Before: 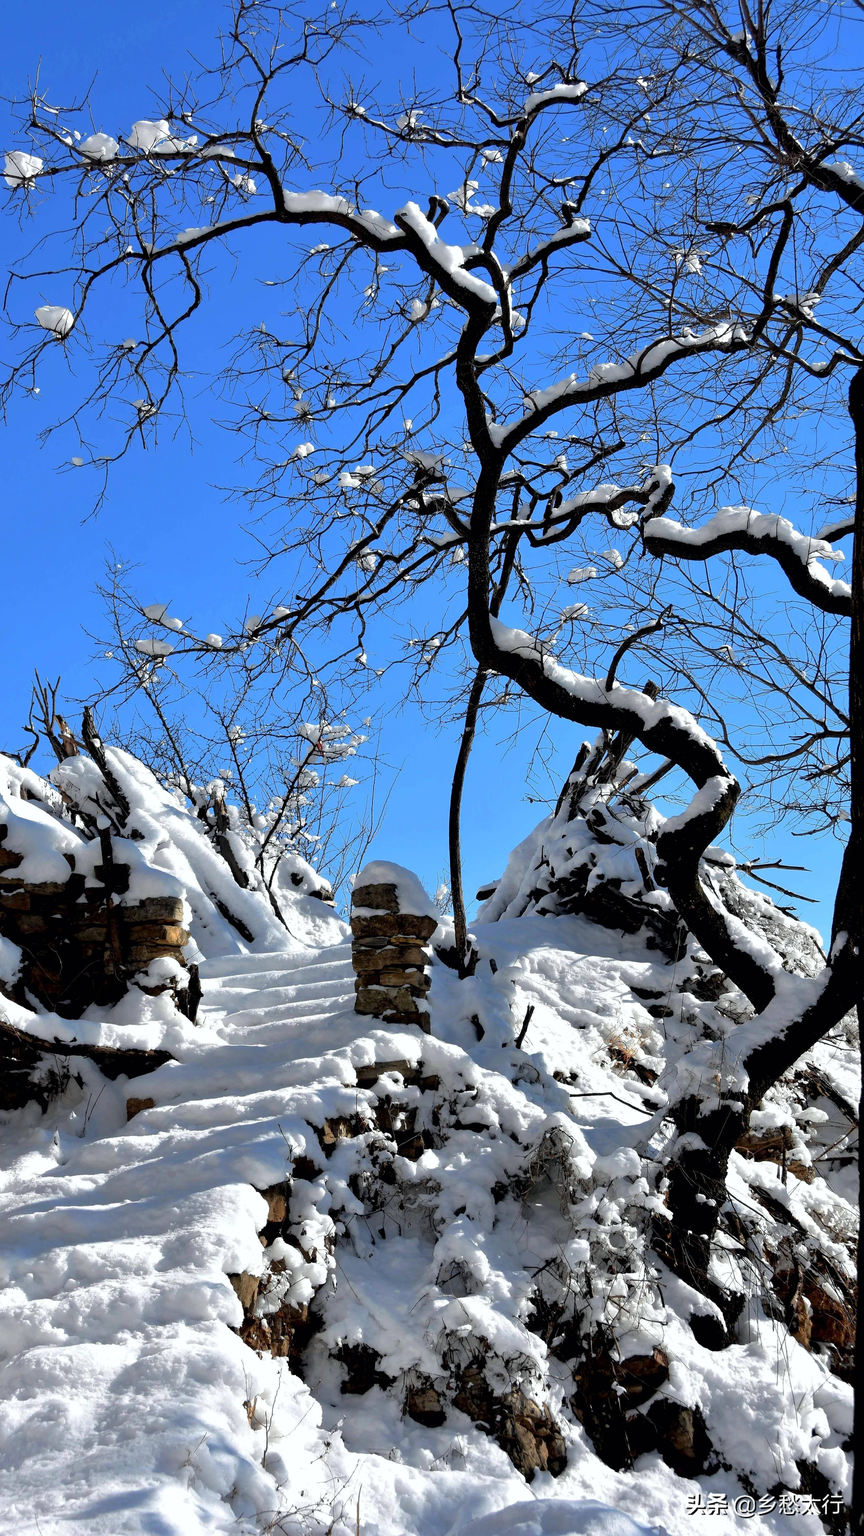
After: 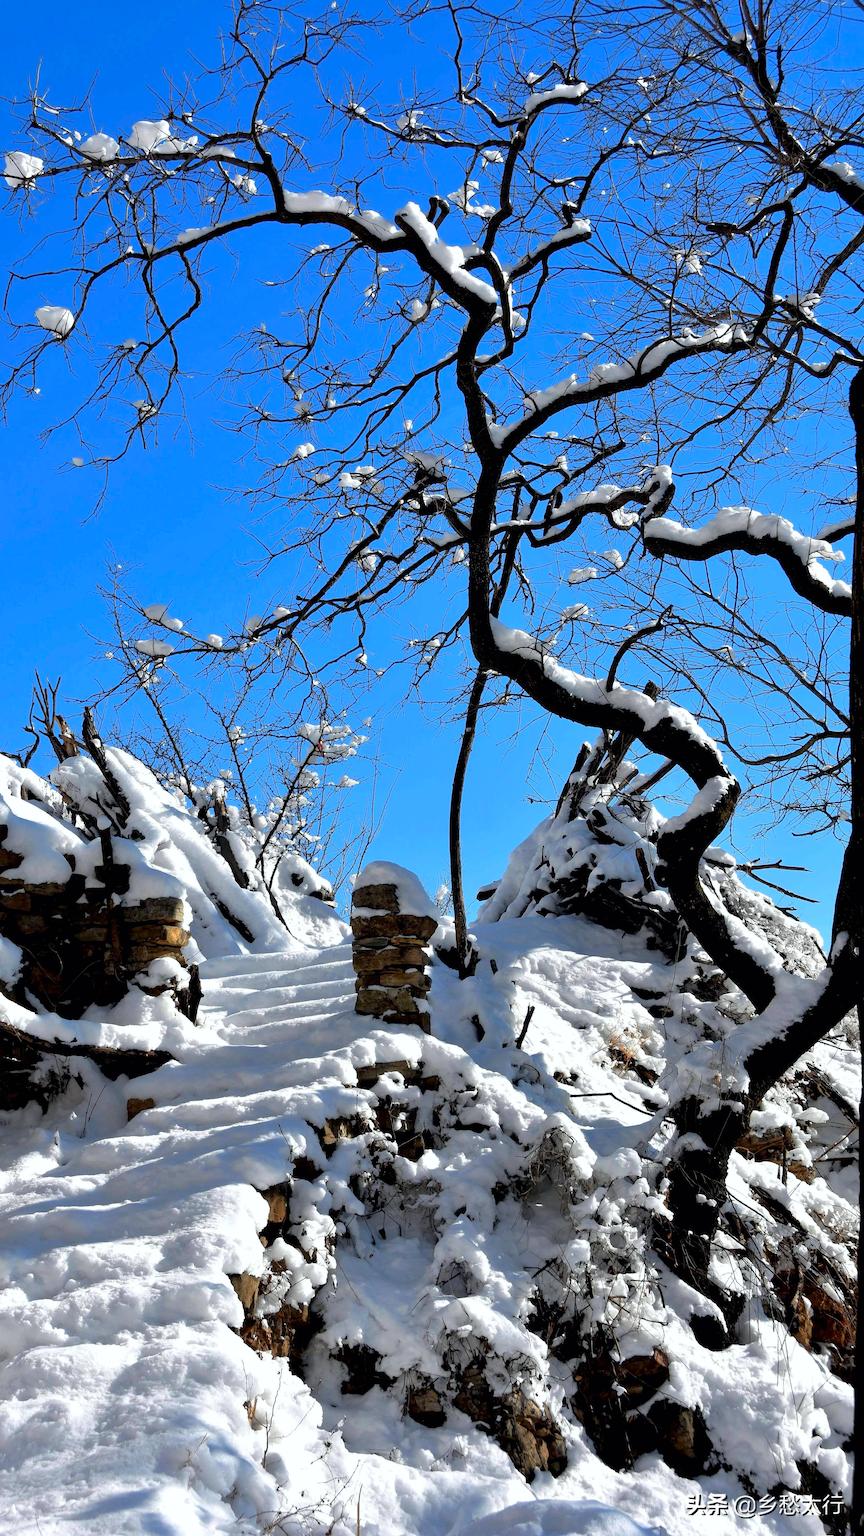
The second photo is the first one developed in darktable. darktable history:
contrast brightness saturation: contrast 0.041, saturation 0.163
